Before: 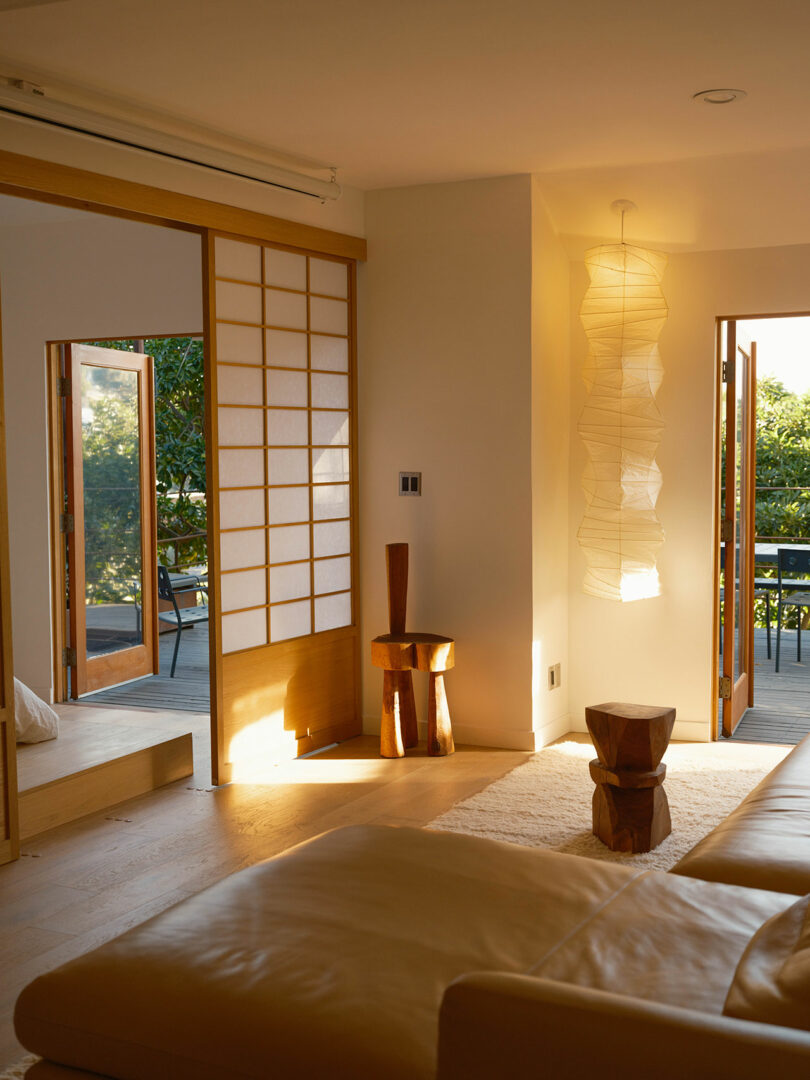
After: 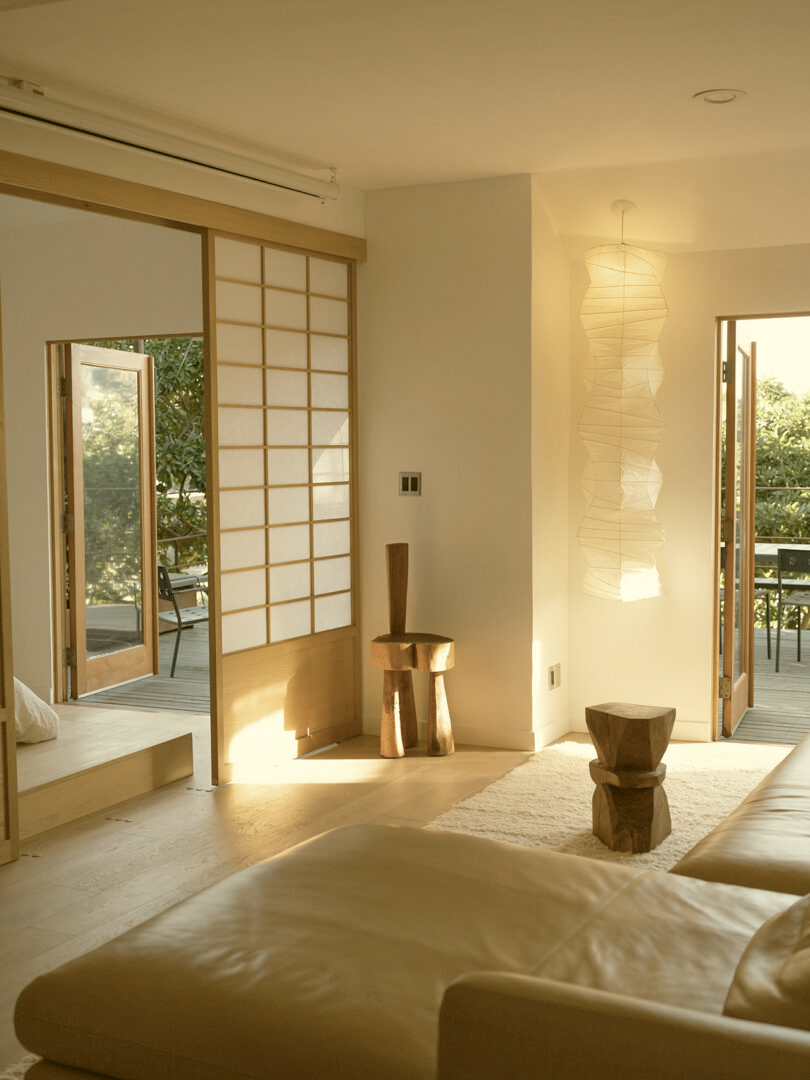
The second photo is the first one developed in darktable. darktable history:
contrast brightness saturation: brightness 0.188, saturation -0.491
color correction: highlights a* -1.67, highlights b* 10.55, shadows a* 0.626, shadows b* 19.77
